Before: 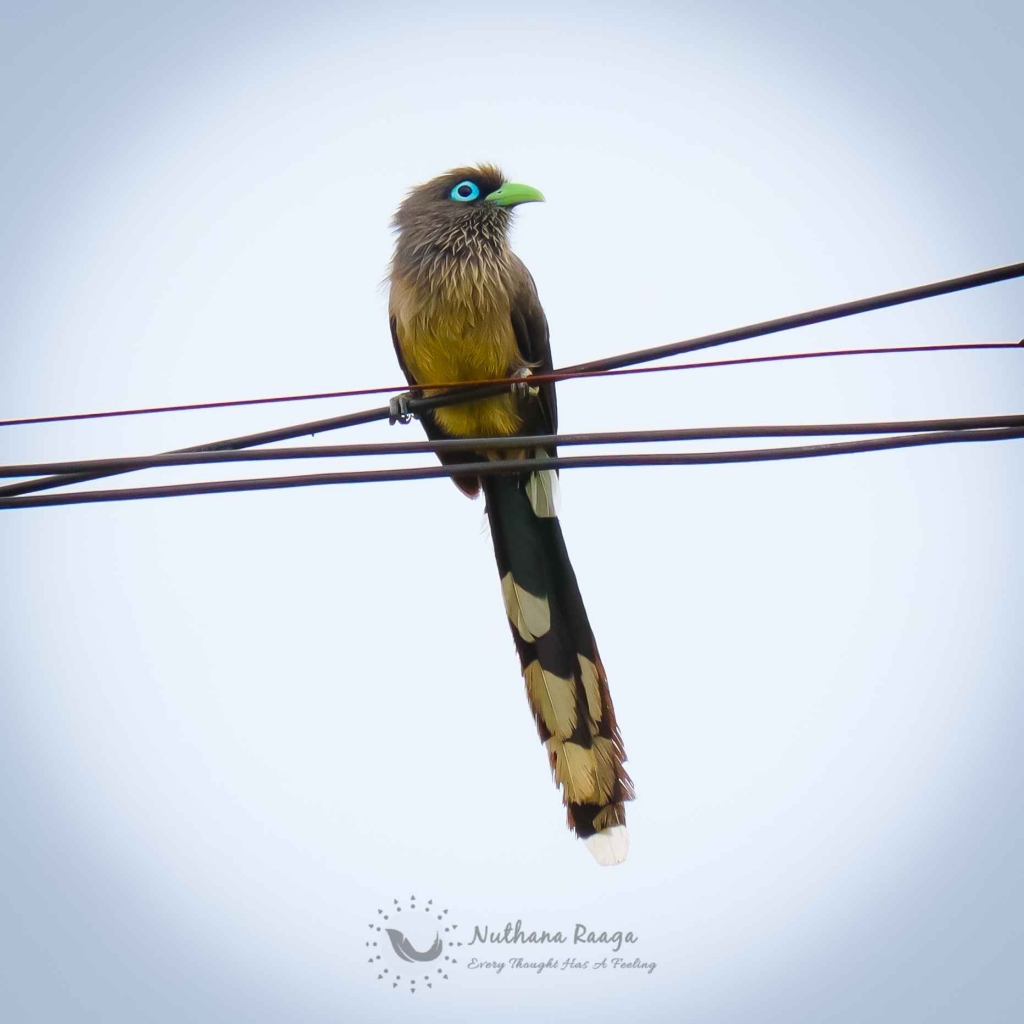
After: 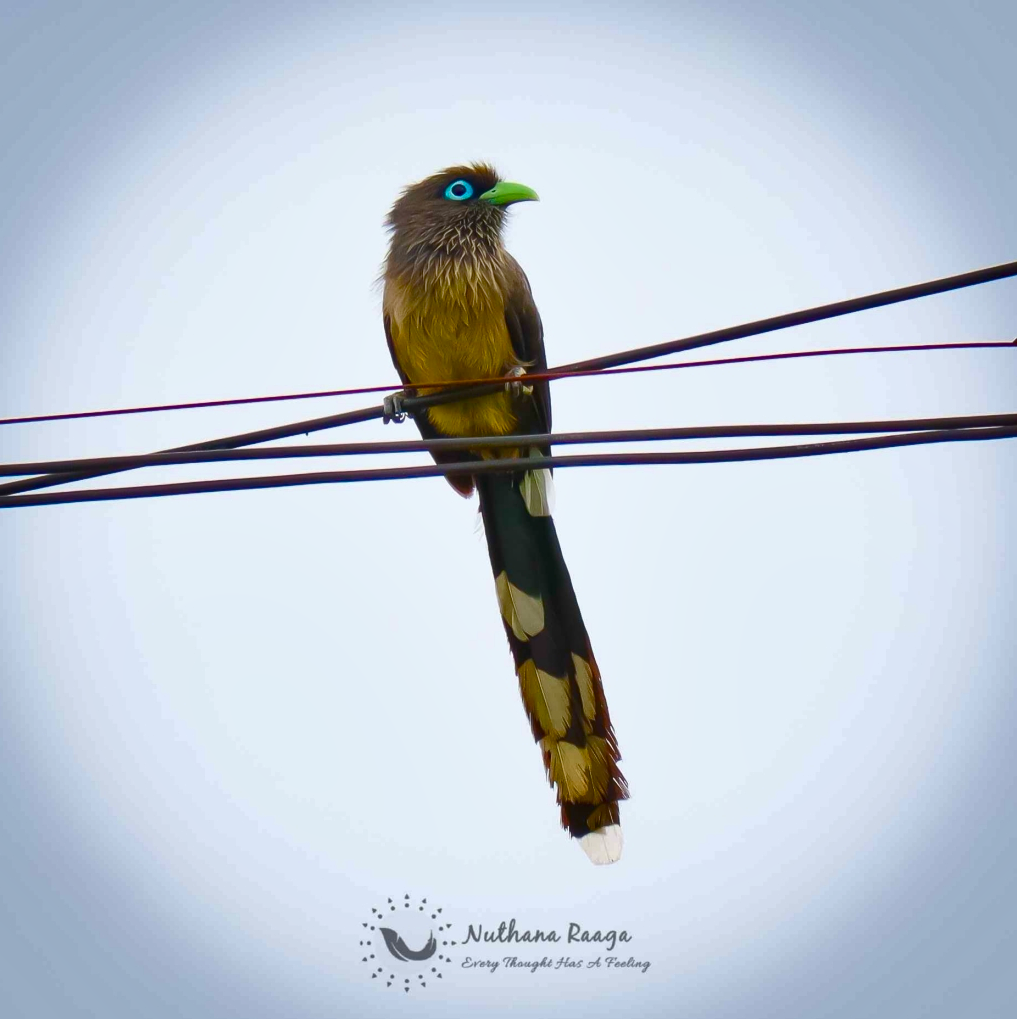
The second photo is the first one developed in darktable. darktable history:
shadows and highlights: low approximation 0.01, soften with gaussian
color balance rgb: perceptual saturation grading › global saturation 35%, perceptual saturation grading › highlights -30%, perceptual saturation grading › shadows 35%, perceptual brilliance grading › global brilliance 3%, perceptual brilliance grading › highlights -3%, perceptual brilliance grading › shadows 3%
crop and rotate: left 0.614%, top 0.179%, bottom 0.309%
